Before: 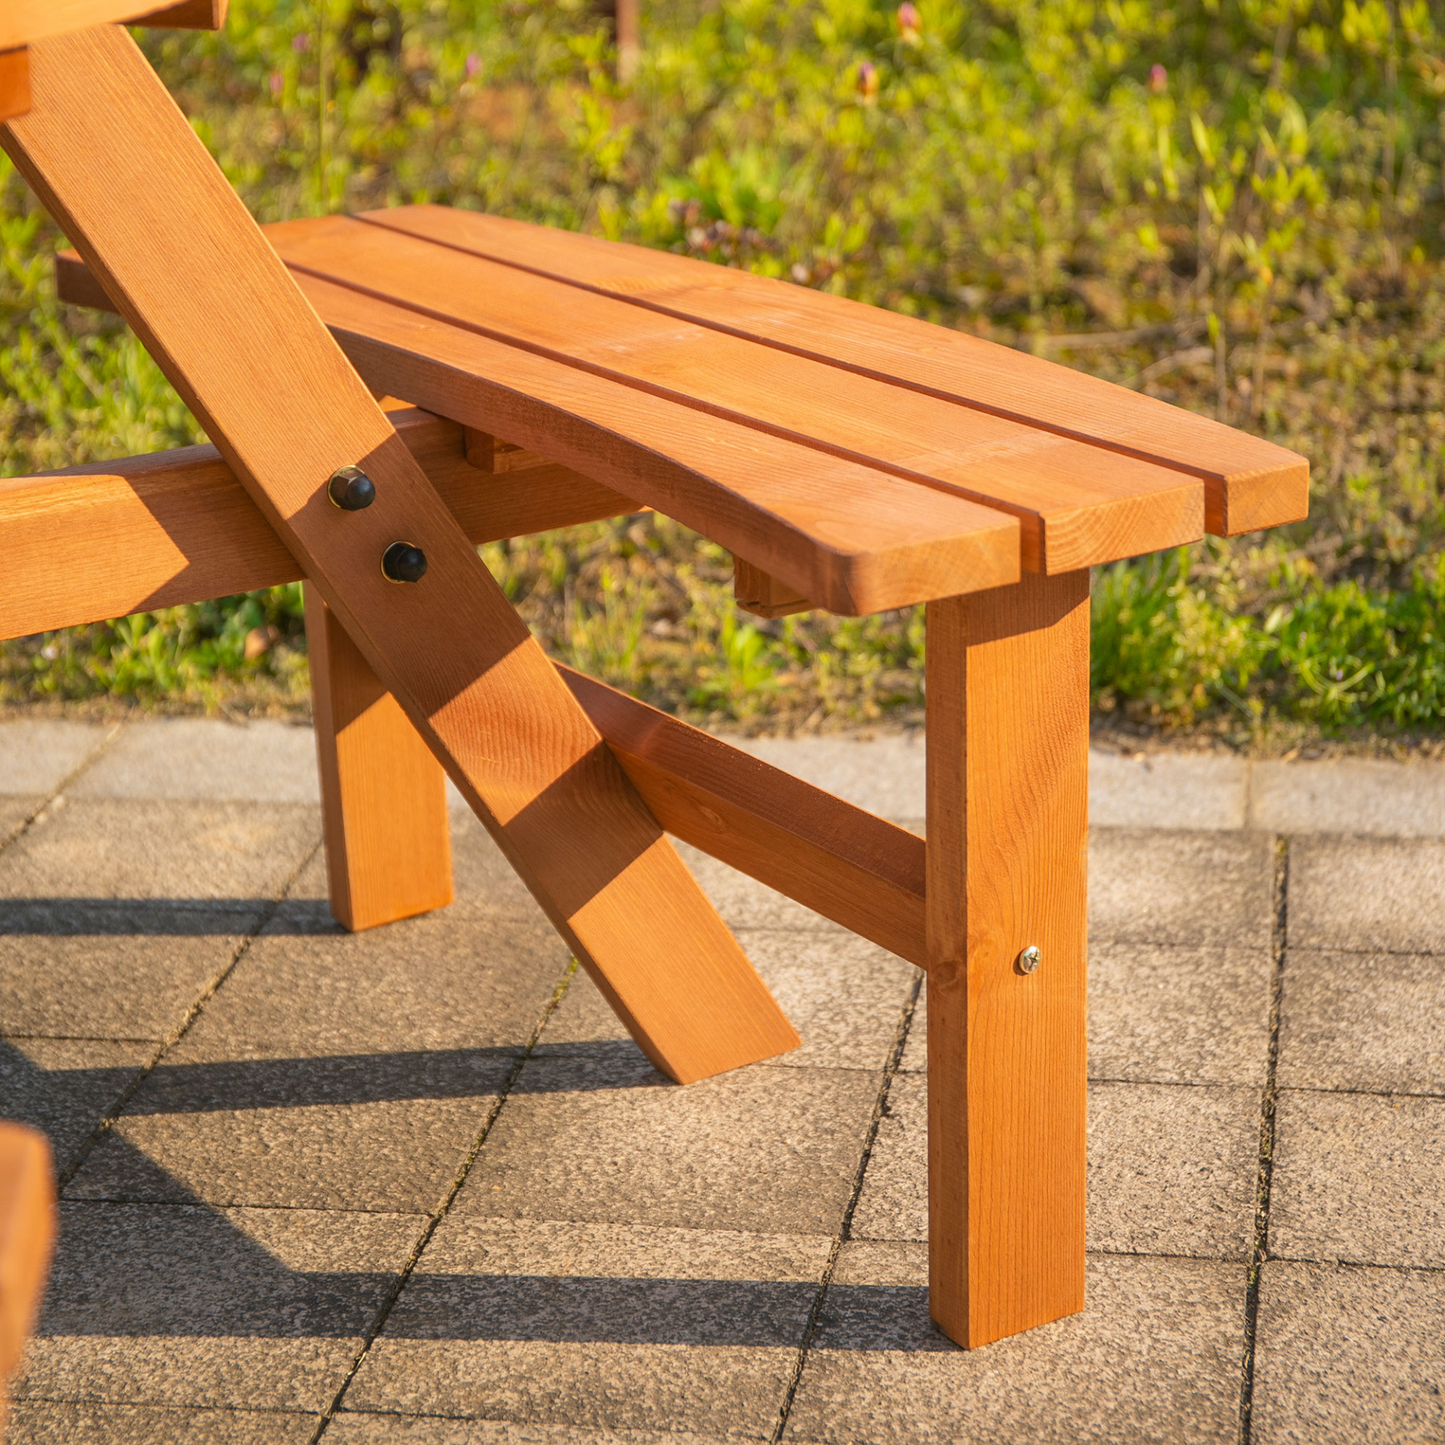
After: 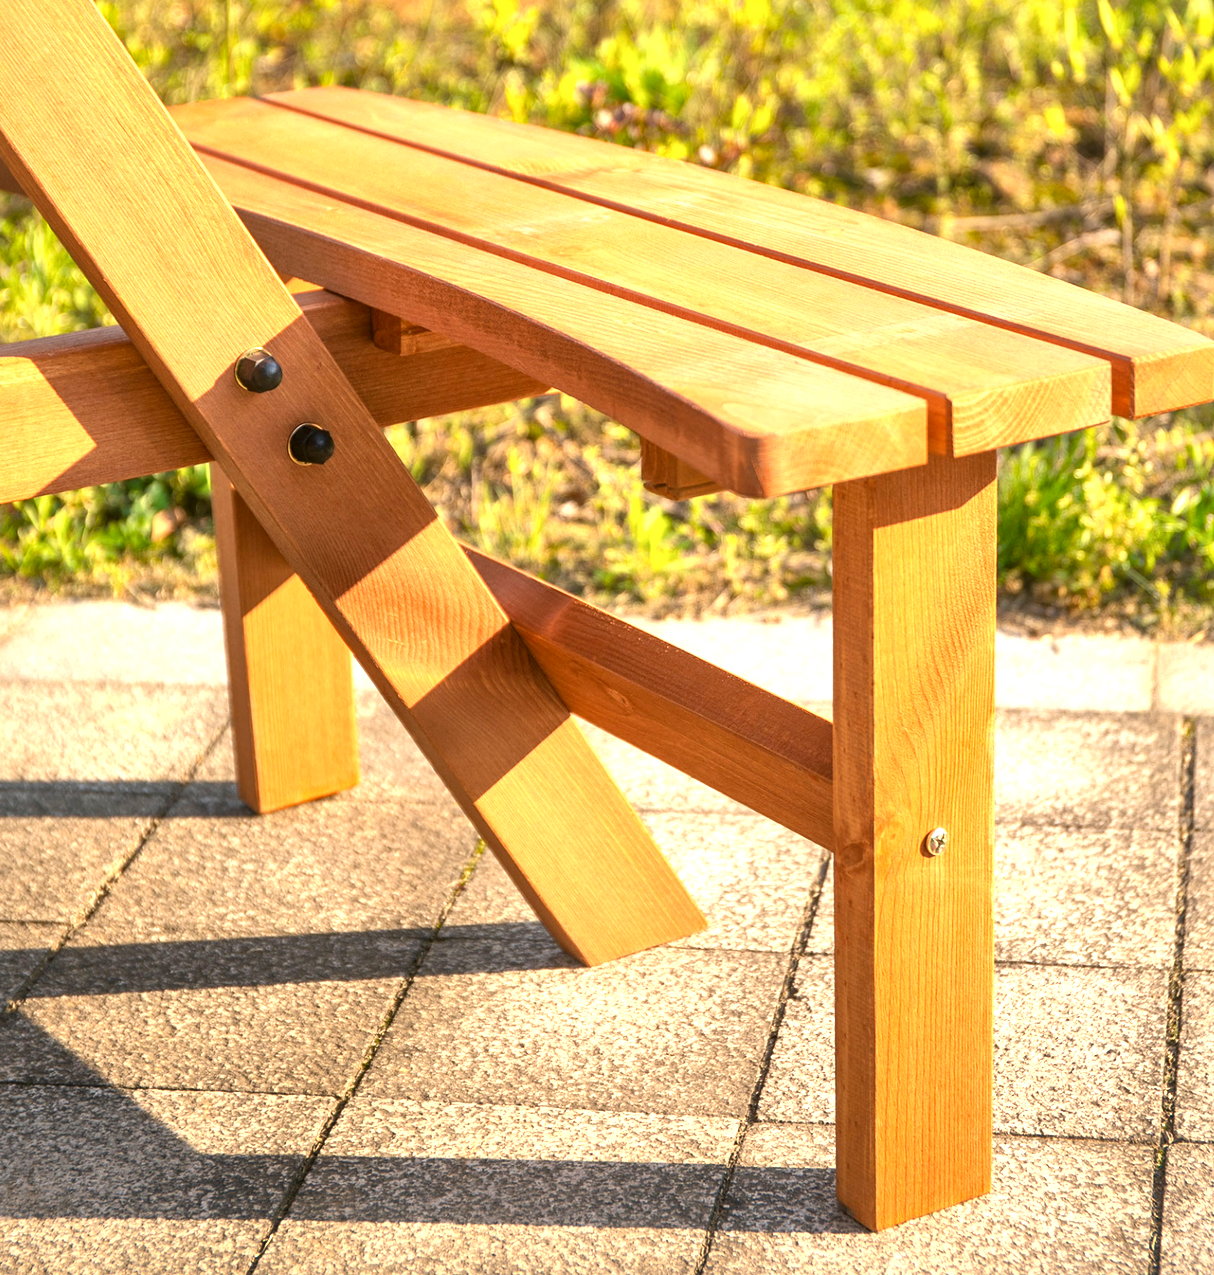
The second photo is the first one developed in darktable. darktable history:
crop: left 6.446%, top 8.188%, right 9.538%, bottom 3.548%
exposure: black level correction 0, exposure 1 EV, compensate exposure bias true, compensate highlight preservation false
local contrast: mode bilateral grid, contrast 25, coarseness 60, detail 151%, midtone range 0.2
